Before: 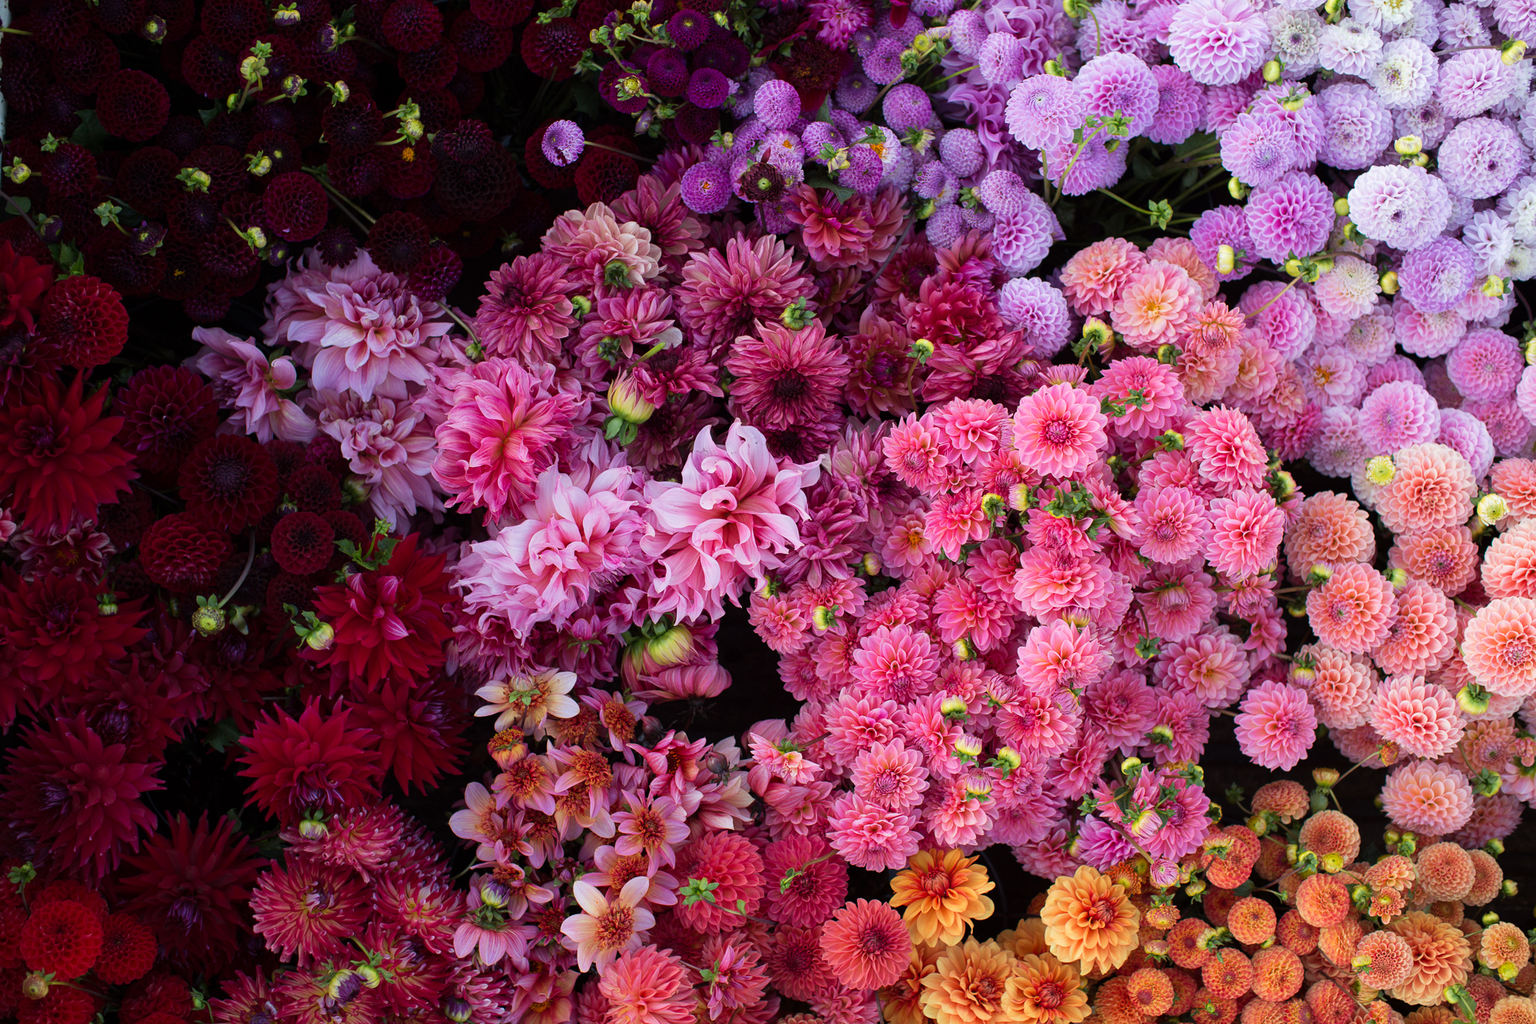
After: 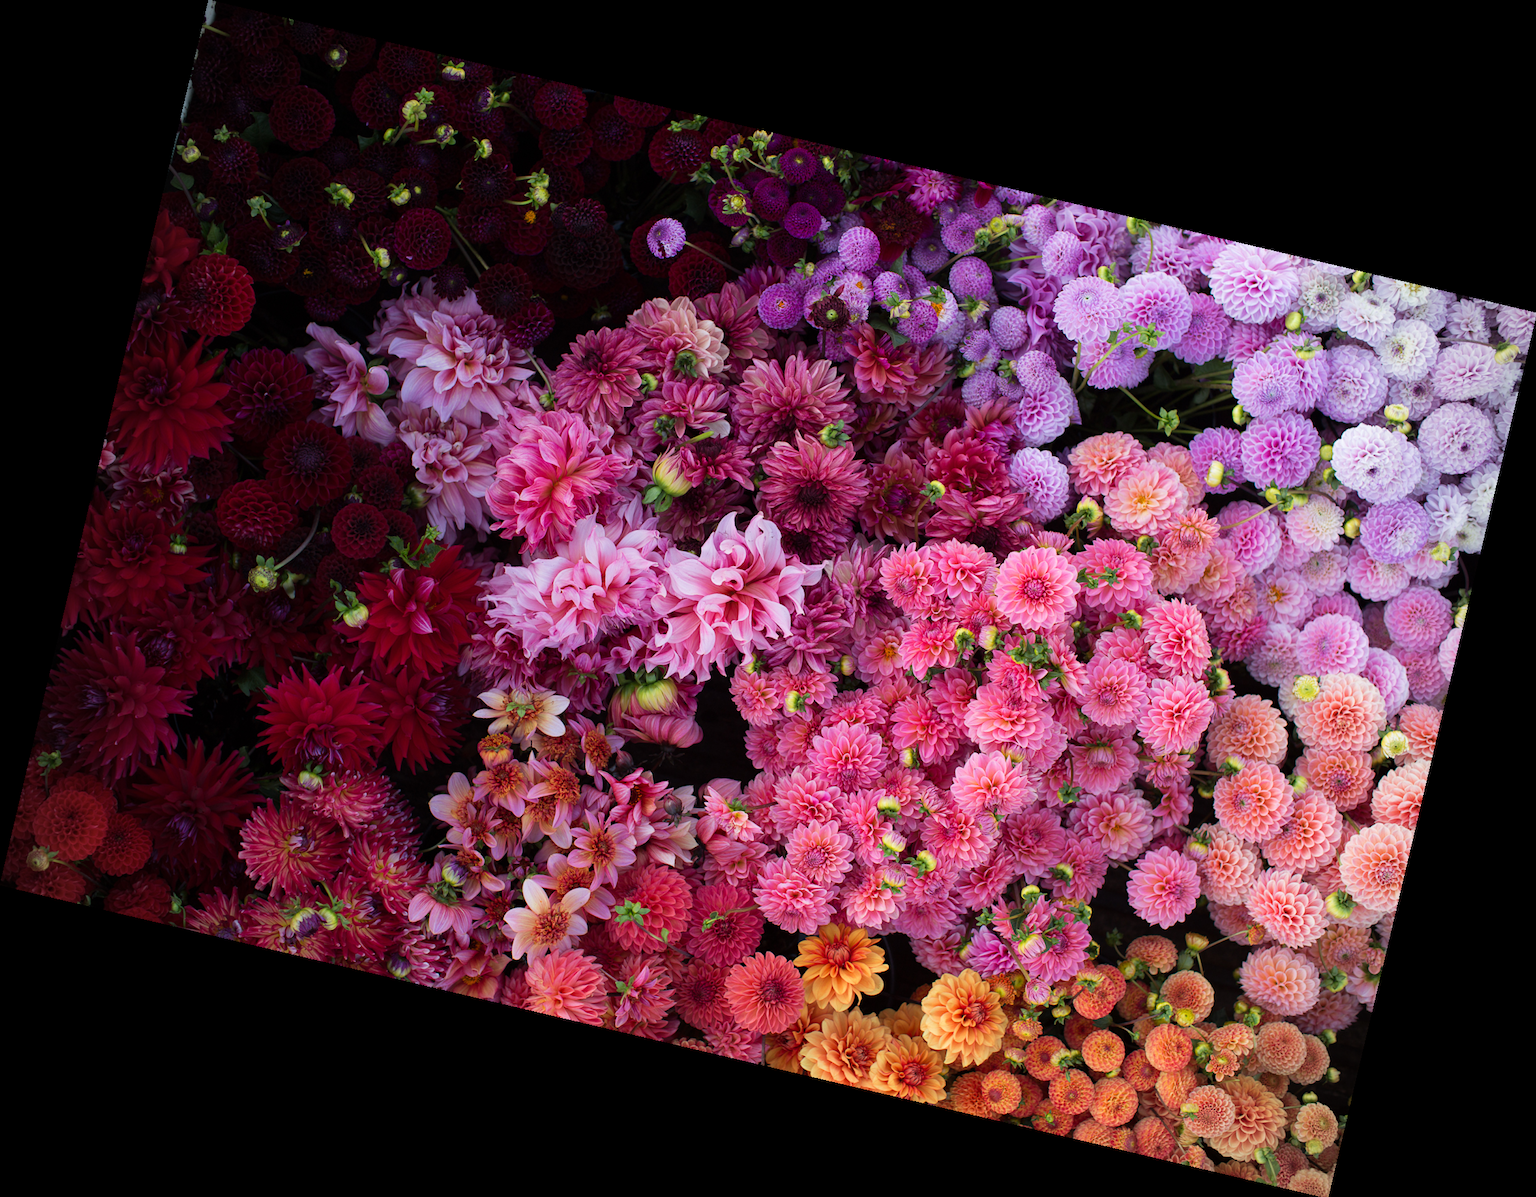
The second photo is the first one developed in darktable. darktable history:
rotate and perspective: rotation 13.27°, automatic cropping off
vignetting: unbound false
